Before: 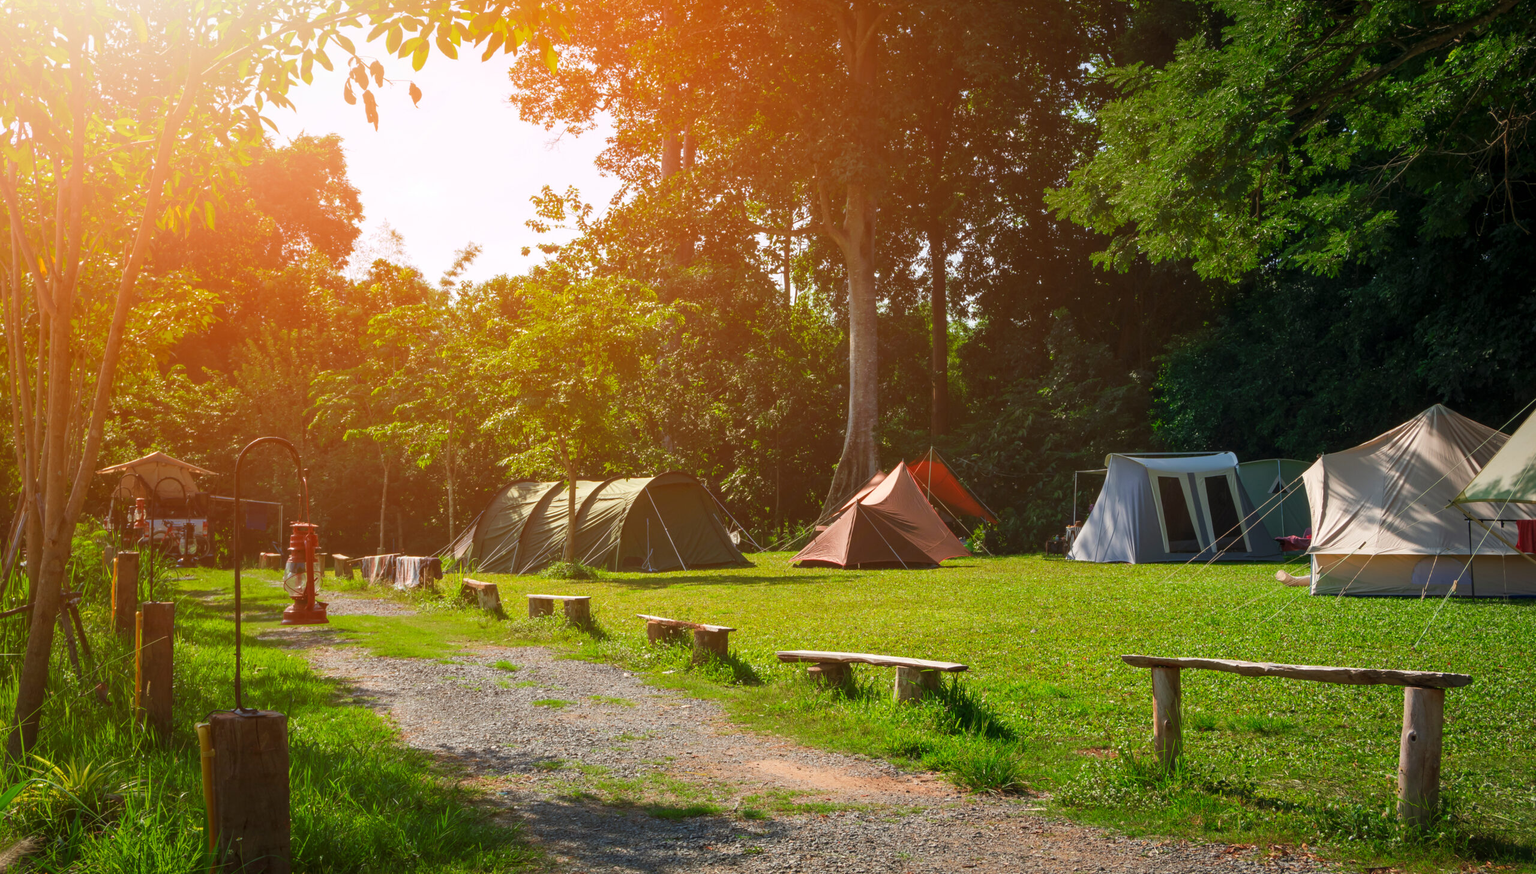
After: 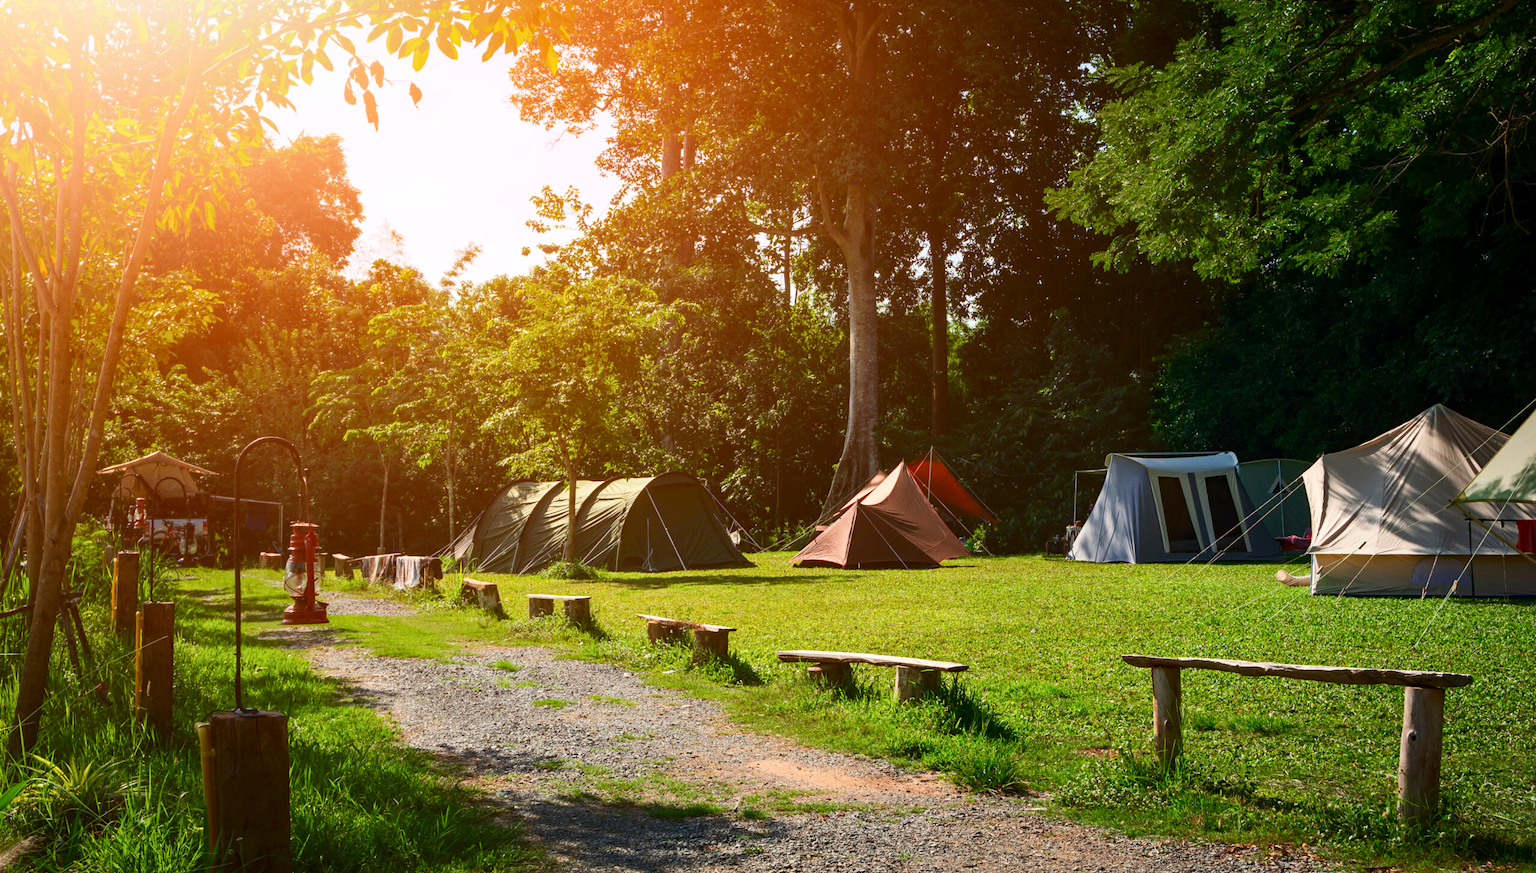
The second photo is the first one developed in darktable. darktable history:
haze removal: compatibility mode true, adaptive false
contrast brightness saturation: contrast 0.22
